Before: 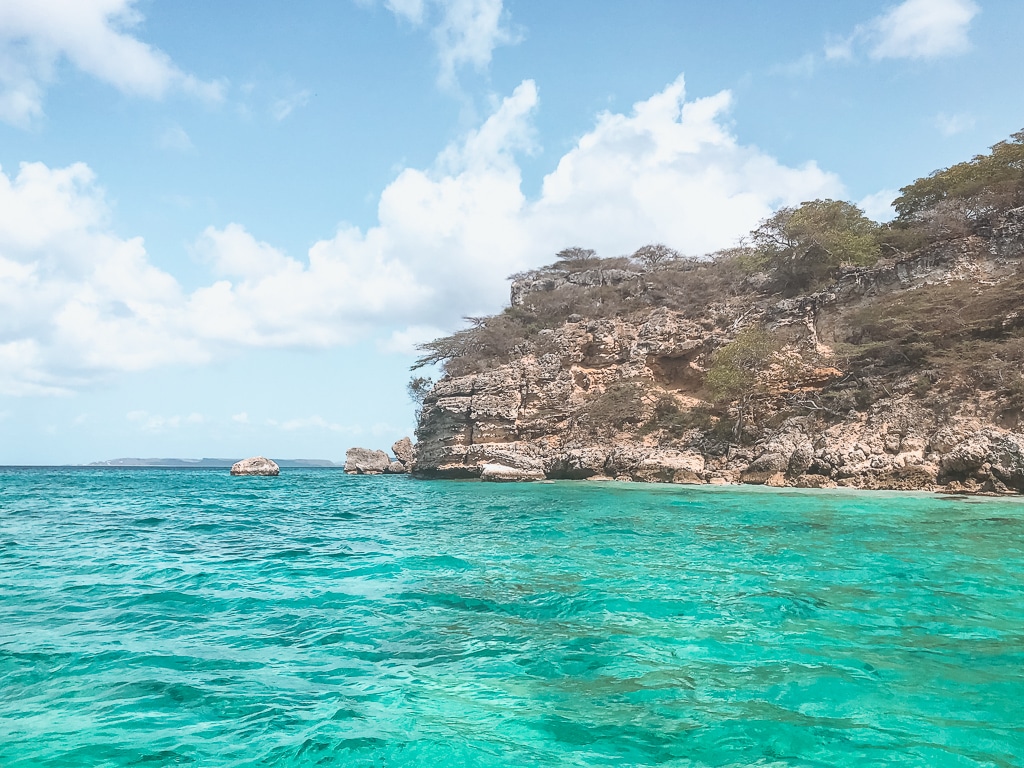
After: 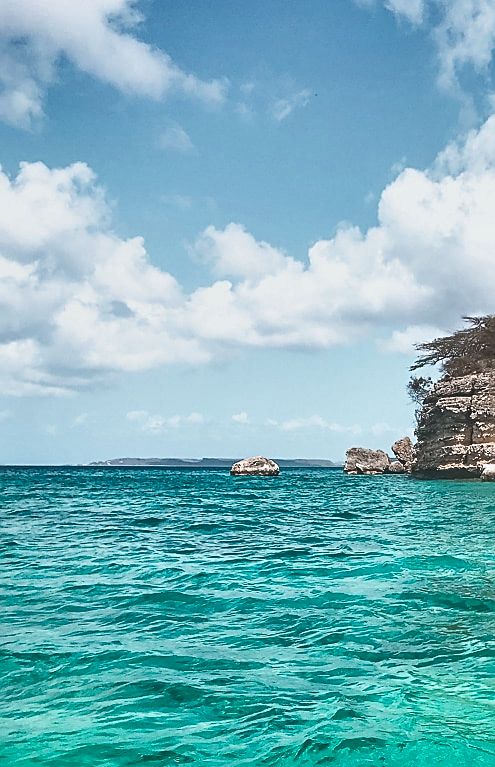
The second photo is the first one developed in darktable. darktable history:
tone equalizer: mask exposure compensation -0.513 EV
crop and rotate: left 0.038%, top 0%, right 51.61%
sharpen: on, module defaults
shadows and highlights: shadows 30.61, highlights -63.21, soften with gaussian
